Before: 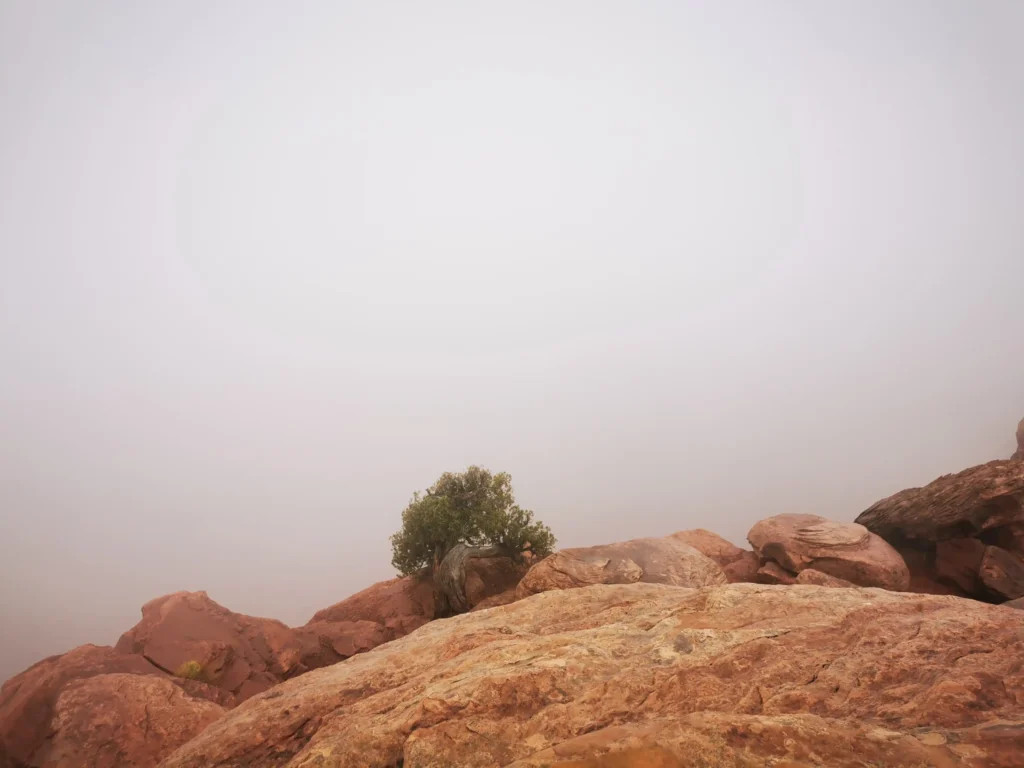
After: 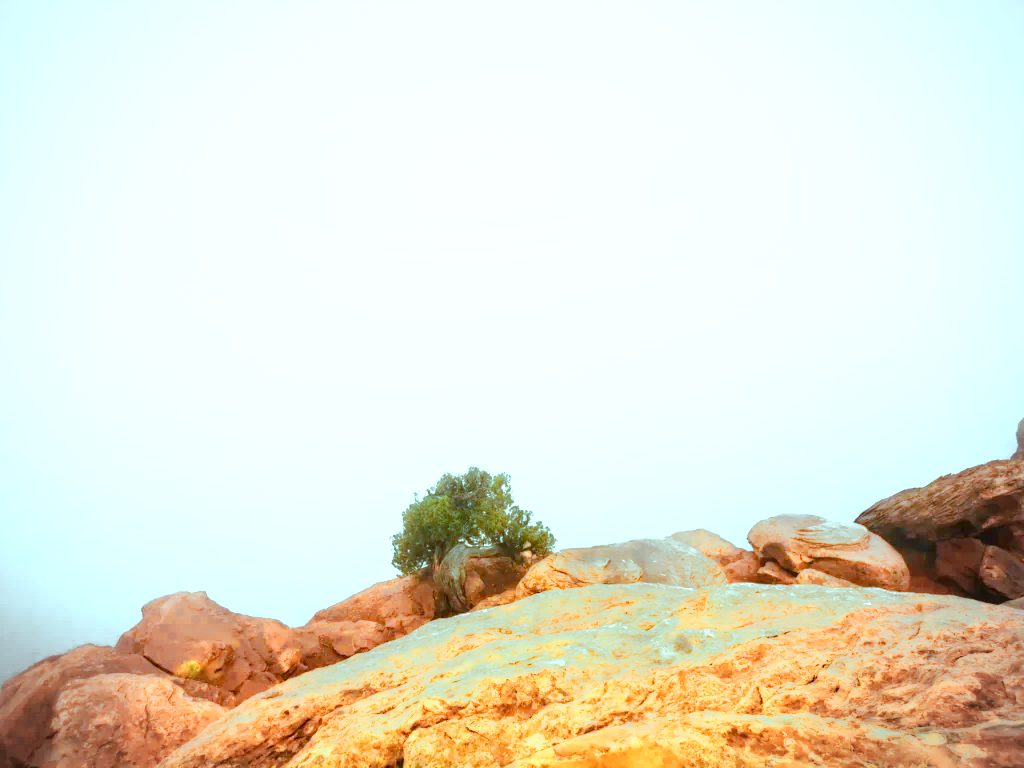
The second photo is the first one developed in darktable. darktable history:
color balance: mode lift, gamma, gain (sRGB), lift [0.997, 0.979, 1.021, 1.011], gamma [1, 1.084, 0.916, 0.998], gain [1, 0.87, 1.13, 1.101], contrast 4.55%, contrast fulcrum 38.24%, output saturation 104.09%
color correction: highlights a* -10.69, highlights b* -19.19
color zones: curves: ch0 [(0.018, 0.548) (0.197, 0.654) (0.425, 0.447) (0.605, 0.658) (0.732, 0.579)]; ch1 [(0.105, 0.531) (0.224, 0.531) (0.386, 0.39) (0.618, 0.456) (0.732, 0.456) (0.956, 0.421)]; ch2 [(0.039, 0.583) (0.215, 0.465) (0.399, 0.544) (0.465, 0.548) (0.614, 0.447) (0.724, 0.43) (0.882, 0.623) (0.956, 0.632)]
local contrast: on, module defaults
base curve: curves: ch0 [(0, 0) (0.005, 0.002) (0.15, 0.3) (0.4, 0.7) (0.75, 0.95) (1, 1)], preserve colors none
vignetting: fall-off radius 60.92%
color balance rgb: perceptual saturation grading › global saturation 20%, perceptual saturation grading › highlights -25%, perceptual saturation grading › shadows 50.52%, global vibrance 40.24%
